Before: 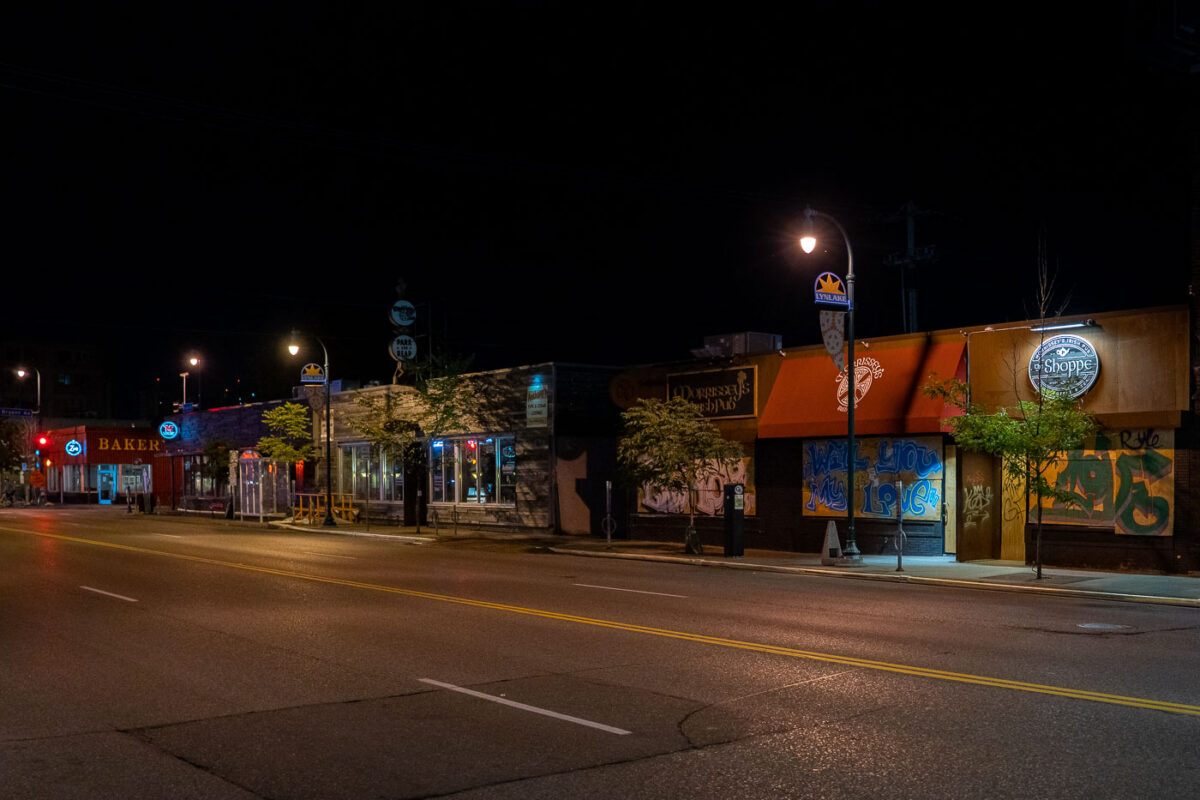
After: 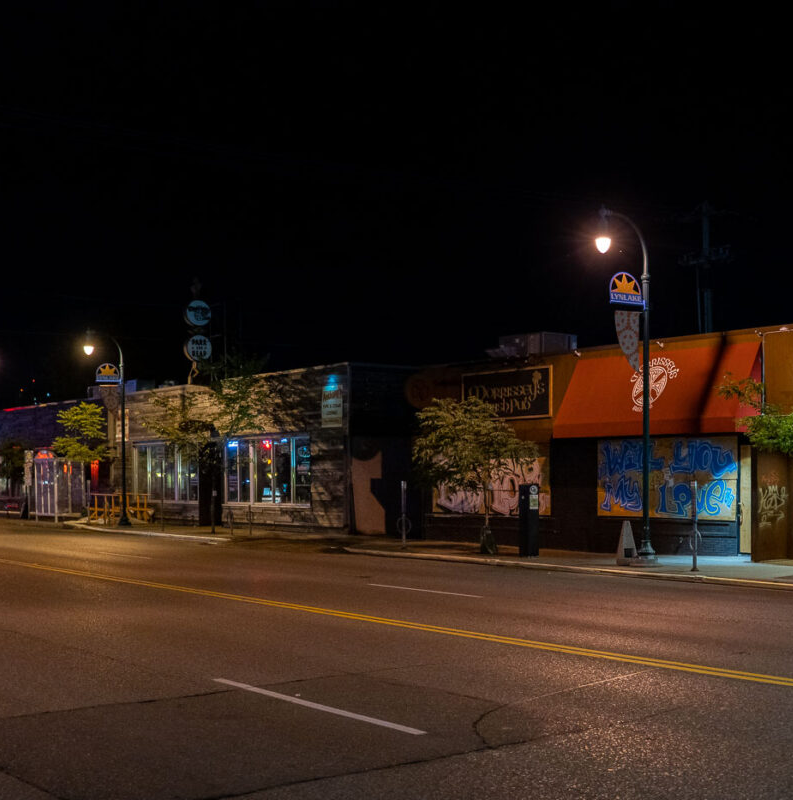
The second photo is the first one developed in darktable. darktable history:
crop: left 17.084%, right 16.76%
